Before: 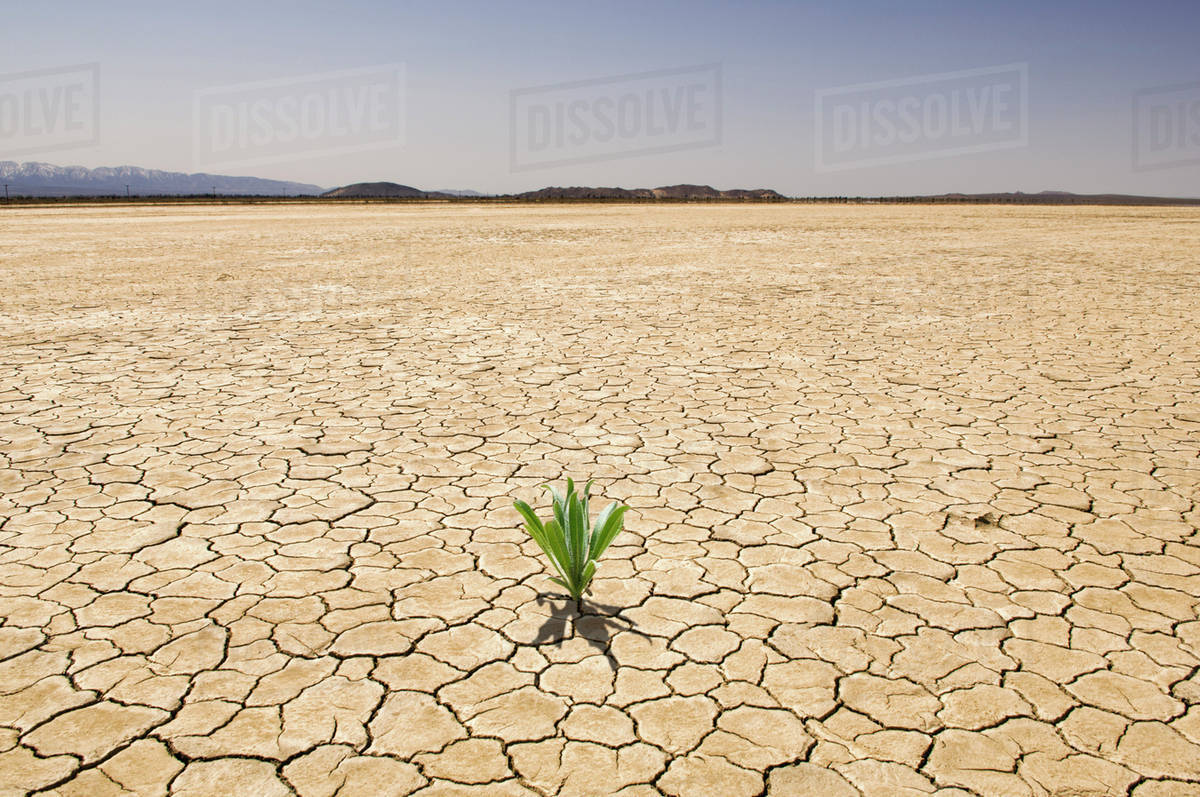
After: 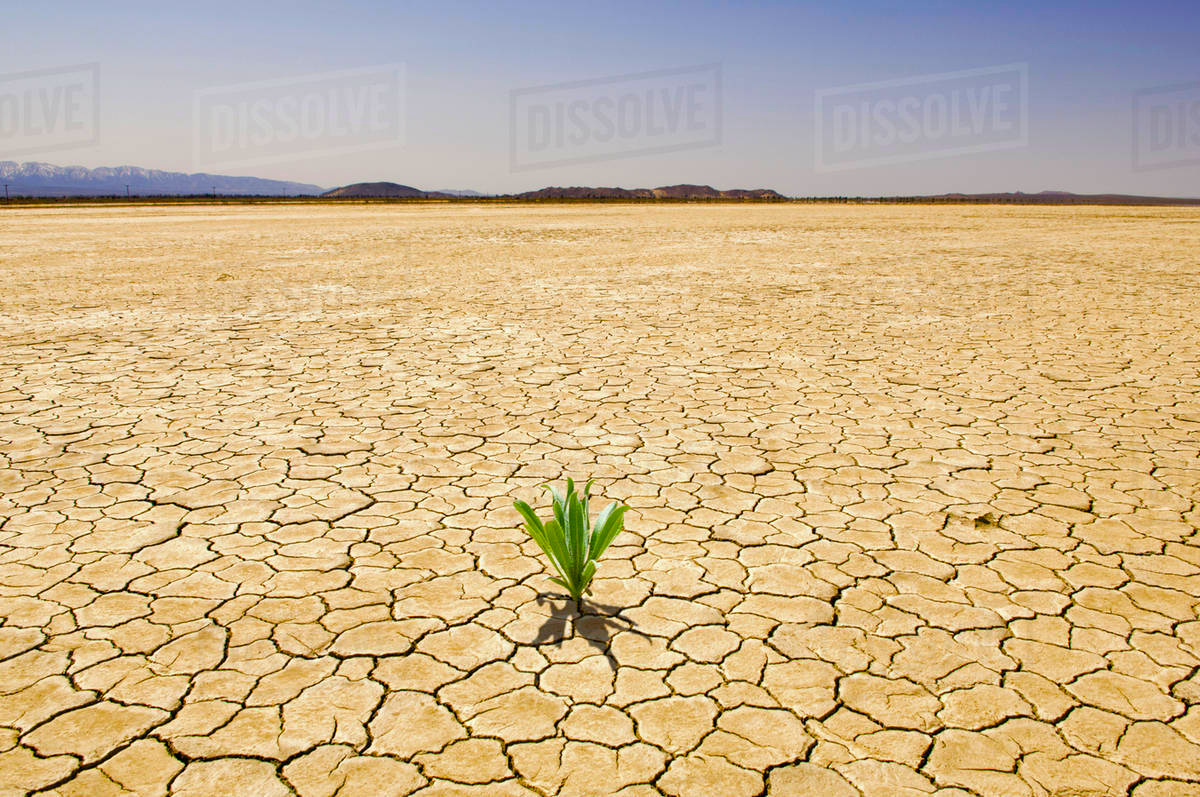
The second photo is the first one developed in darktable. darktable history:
color balance rgb: shadows lift › chroma 2.934%, shadows lift › hue 281.1°, perceptual saturation grading › global saturation 9.235%, perceptual saturation grading › highlights -13.656%, perceptual saturation grading › mid-tones 14.816%, perceptual saturation grading › shadows 23.141%, global vibrance 50.787%
